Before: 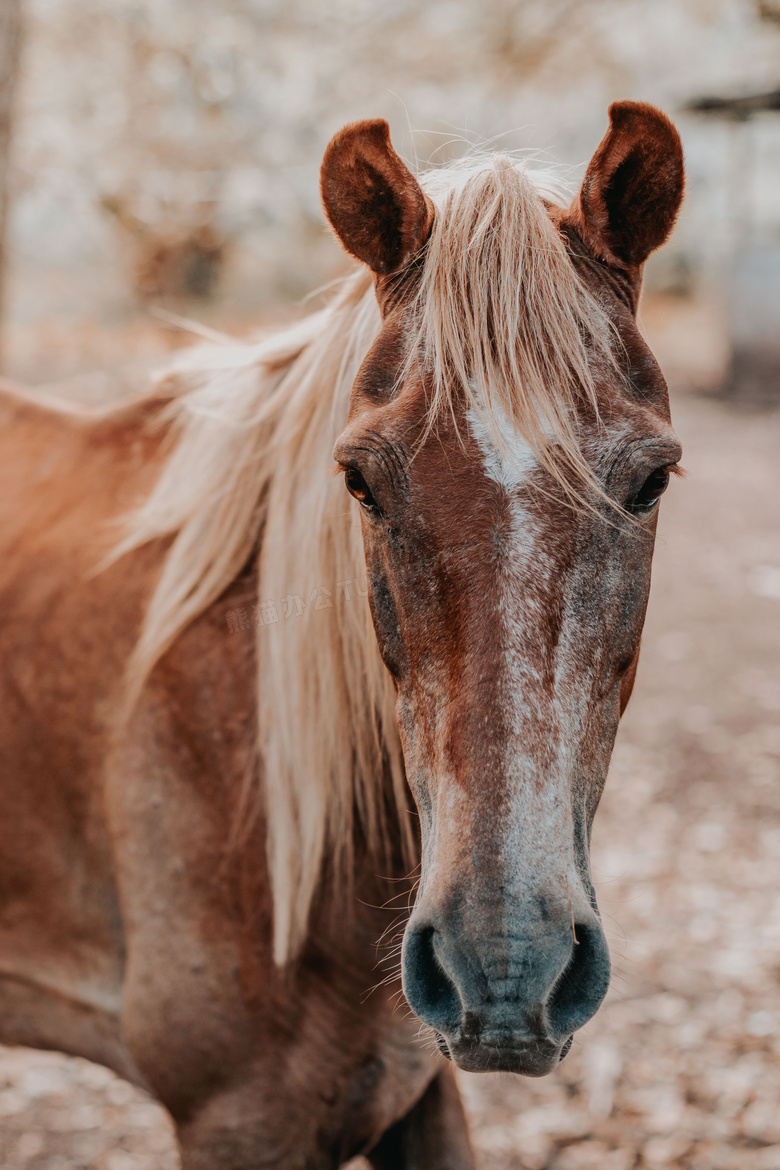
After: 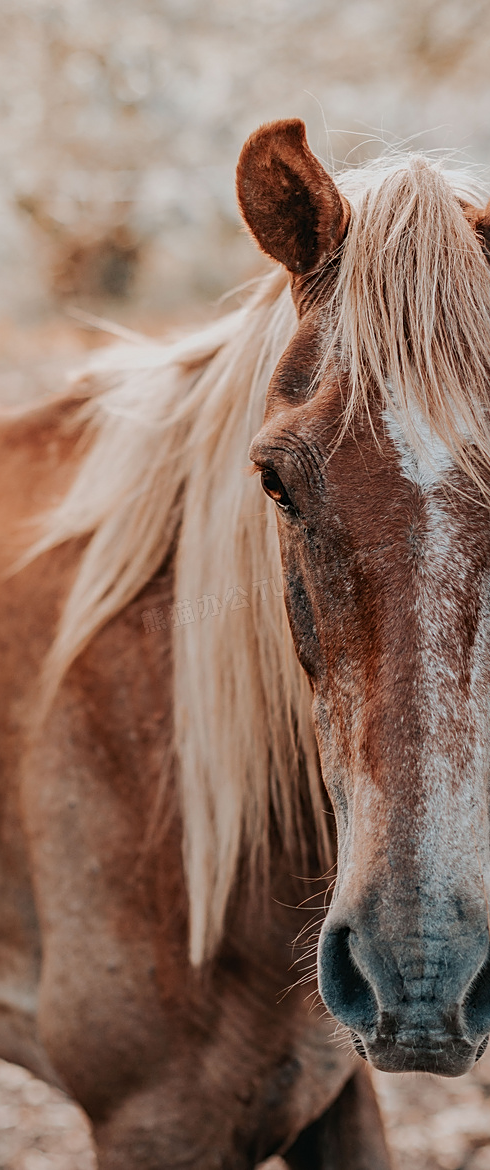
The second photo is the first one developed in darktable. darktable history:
crop: left 10.819%, right 26.337%
sharpen: on, module defaults
